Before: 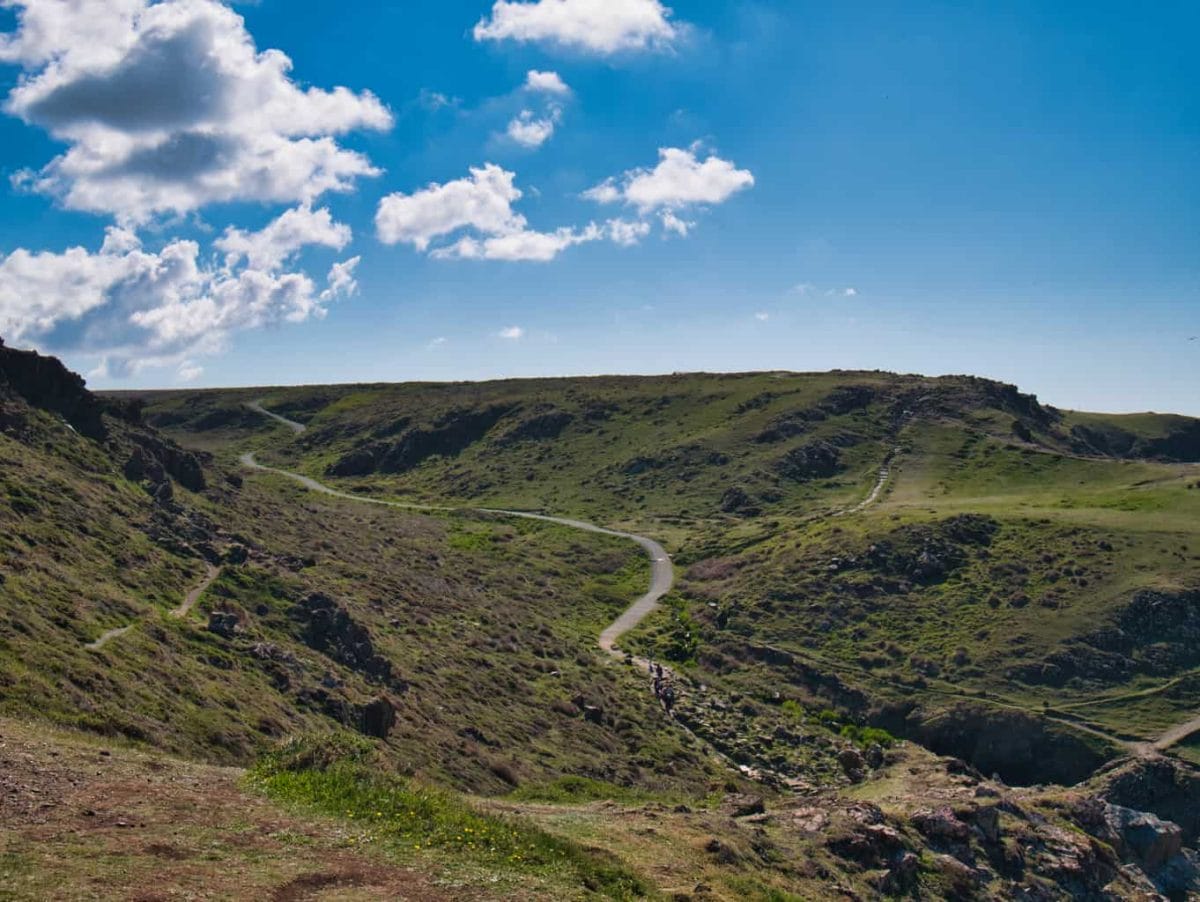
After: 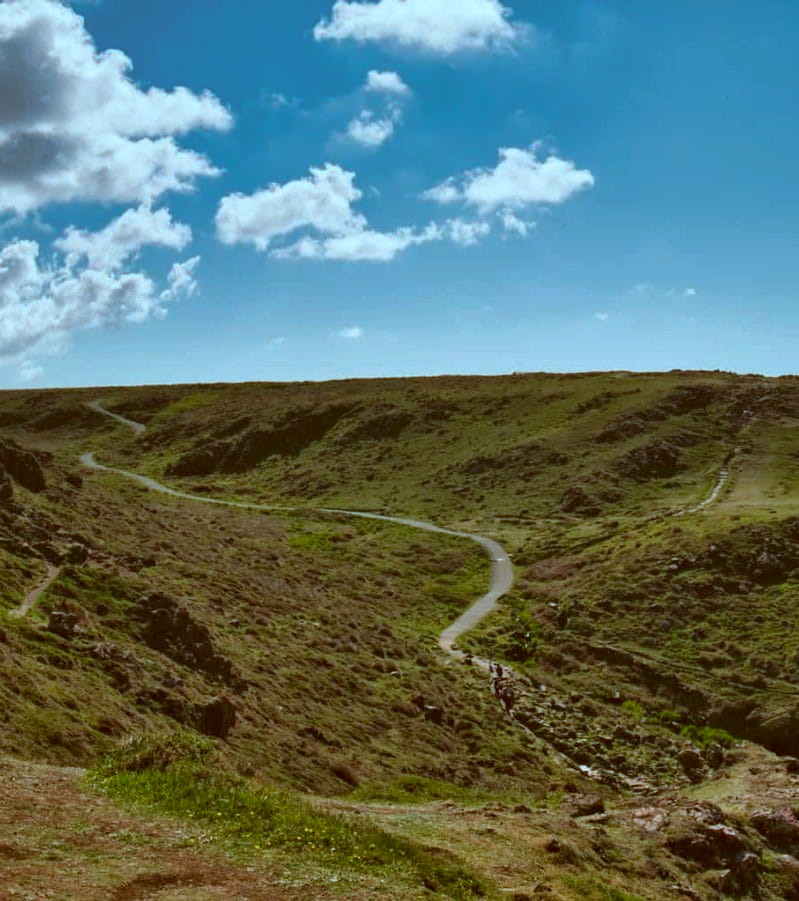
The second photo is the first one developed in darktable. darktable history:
color correction: highlights a* -14.62, highlights b* -16.22, shadows a* 10.12, shadows b* 29.4
crop and rotate: left 13.409%, right 19.924%
exposure: exposure -0.04 EV, compensate highlight preservation false
